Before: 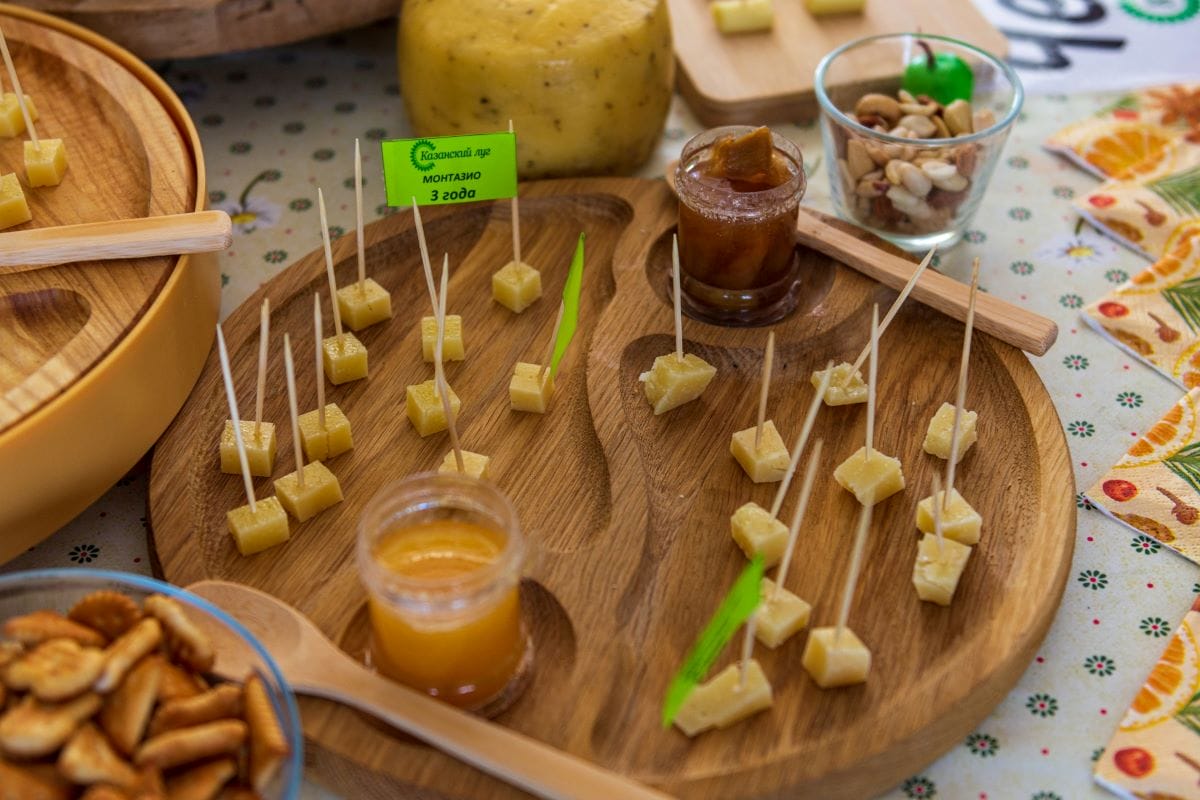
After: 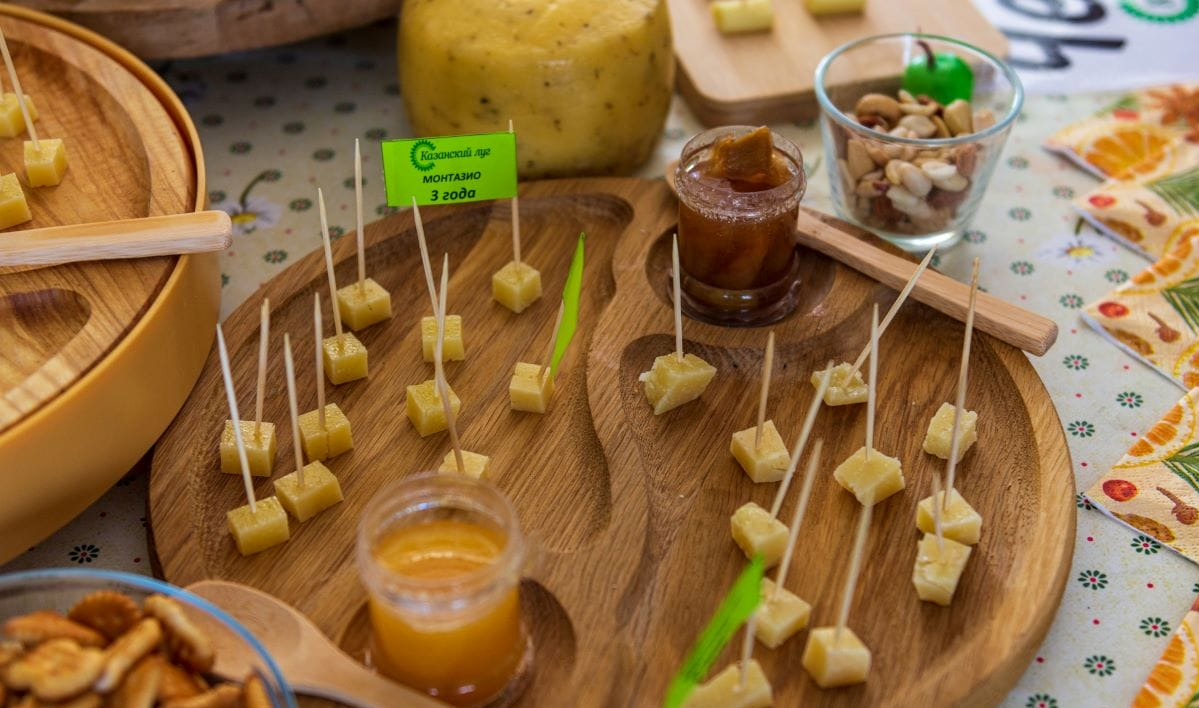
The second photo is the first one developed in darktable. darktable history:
crop and rotate: top 0%, bottom 11.49%
shadows and highlights: radius 331.84, shadows 53.55, highlights -100, compress 94.63%, highlights color adjustment 73.23%, soften with gaussian
